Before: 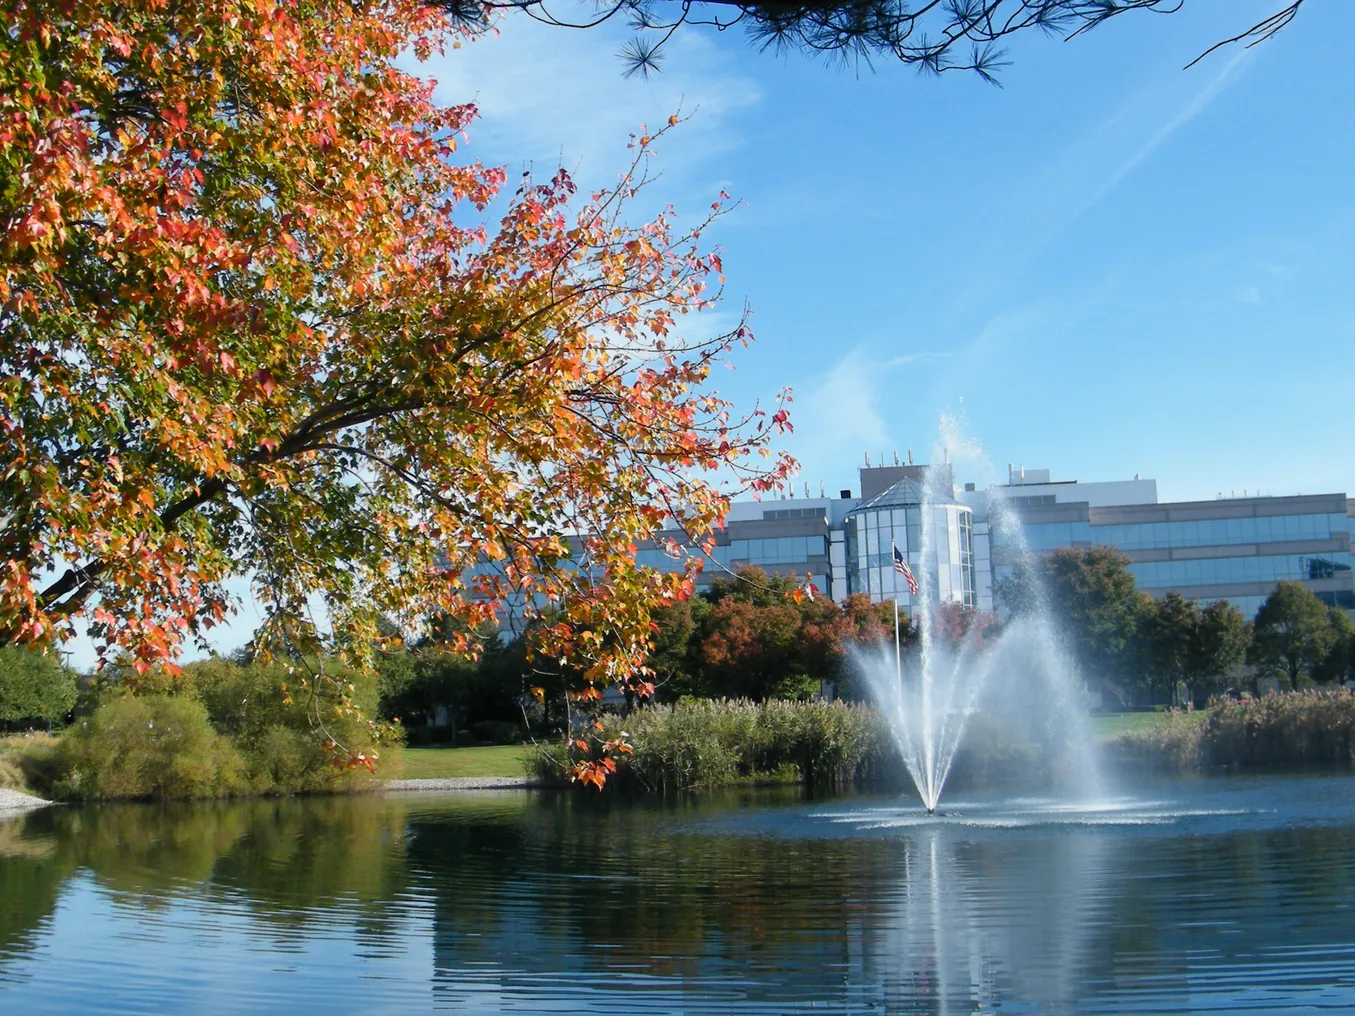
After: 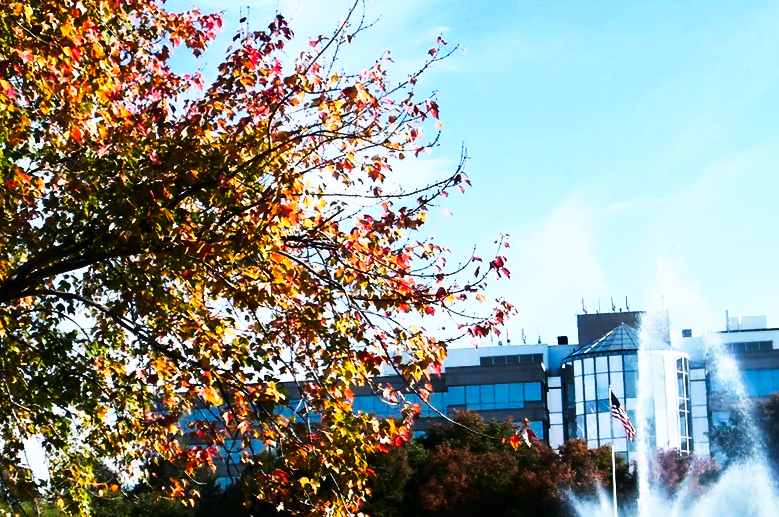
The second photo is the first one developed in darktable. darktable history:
tone curve: curves: ch0 [(0, 0) (0.56, 0.467) (0.846, 0.934) (1, 1)], preserve colors none
crop: left 20.905%, top 15.22%, right 21.568%, bottom 33.853%
contrast brightness saturation: contrast 0.274
